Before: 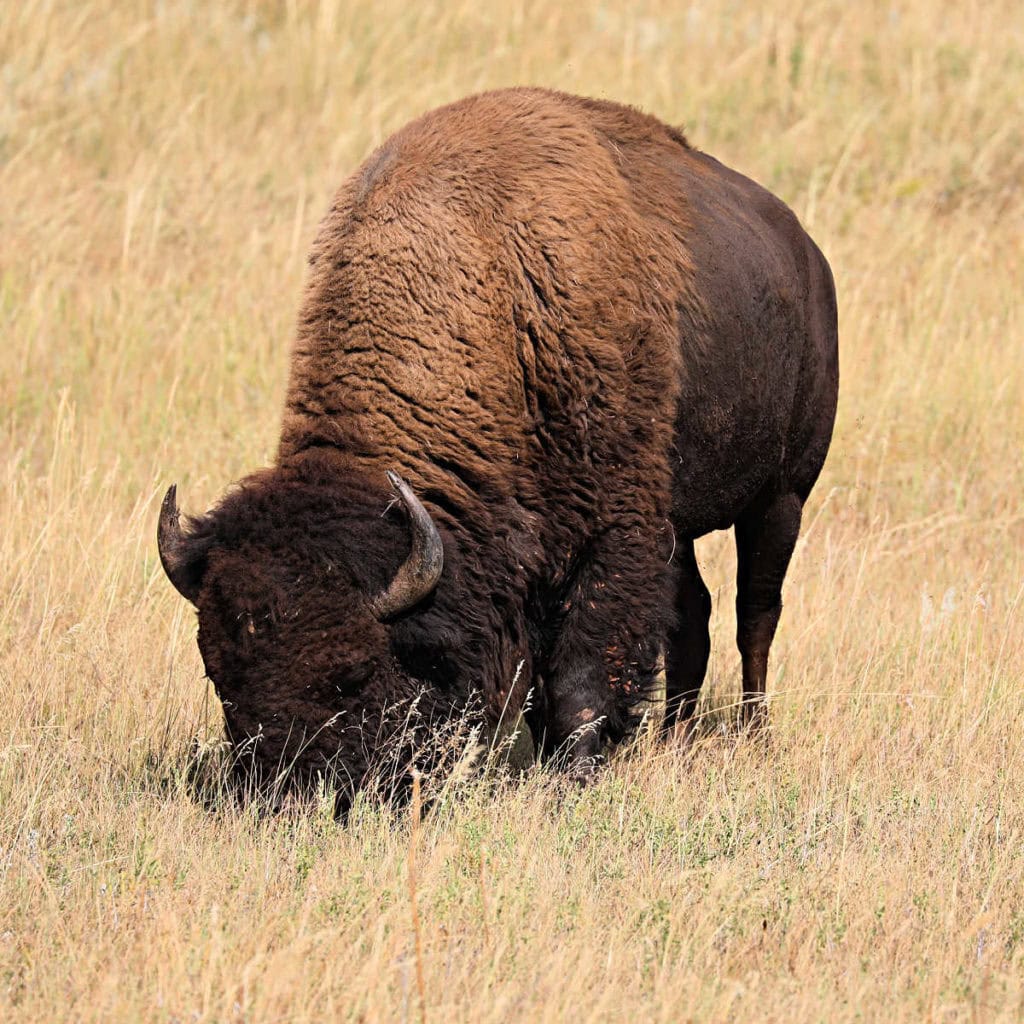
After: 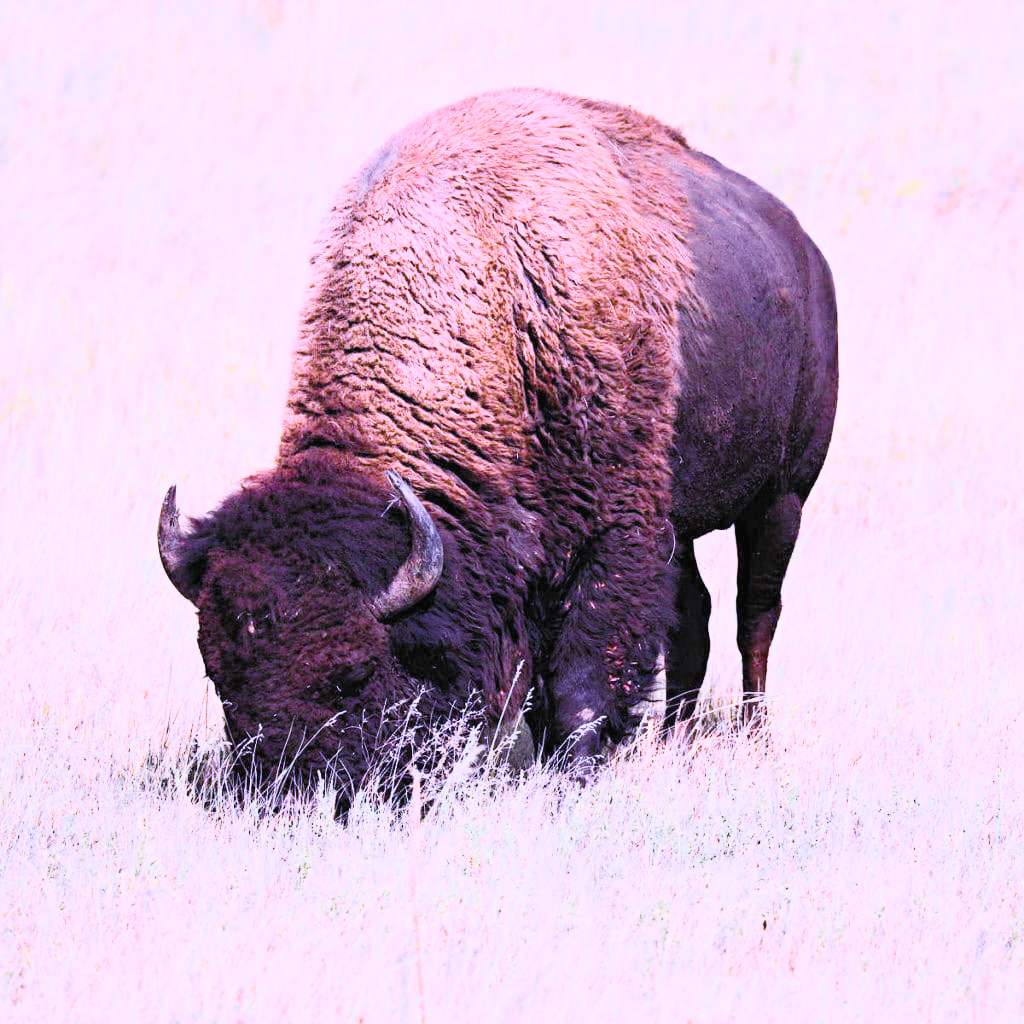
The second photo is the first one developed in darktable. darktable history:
filmic rgb: white relative exposure 8 EV, threshold 3 EV, hardness 2.44, latitude 10.07%, contrast 0.72, highlights saturation mix 10%, shadows ↔ highlights balance 1.38%, color science v4 (2020), enable highlight reconstruction true
white balance: red 0.98, blue 1.61
contrast brightness saturation: contrast 0.57, brightness 0.57, saturation -0.34
color balance rgb: linear chroma grading › shadows -2.2%, linear chroma grading › highlights -15%, linear chroma grading › global chroma -10%, linear chroma grading › mid-tones -10%, perceptual saturation grading › global saturation 45%, perceptual saturation grading › highlights -50%, perceptual saturation grading › shadows 30%, perceptual brilliance grading › global brilliance 18%, global vibrance 45%
color zones: curves: ch1 [(0, 0.708) (0.088, 0.648) (0.245, 0.187) (0.429, 0.326) (0.571, 0.498) (0.714, 0.5) (0.857, 0.5) (1, 0.708)]
